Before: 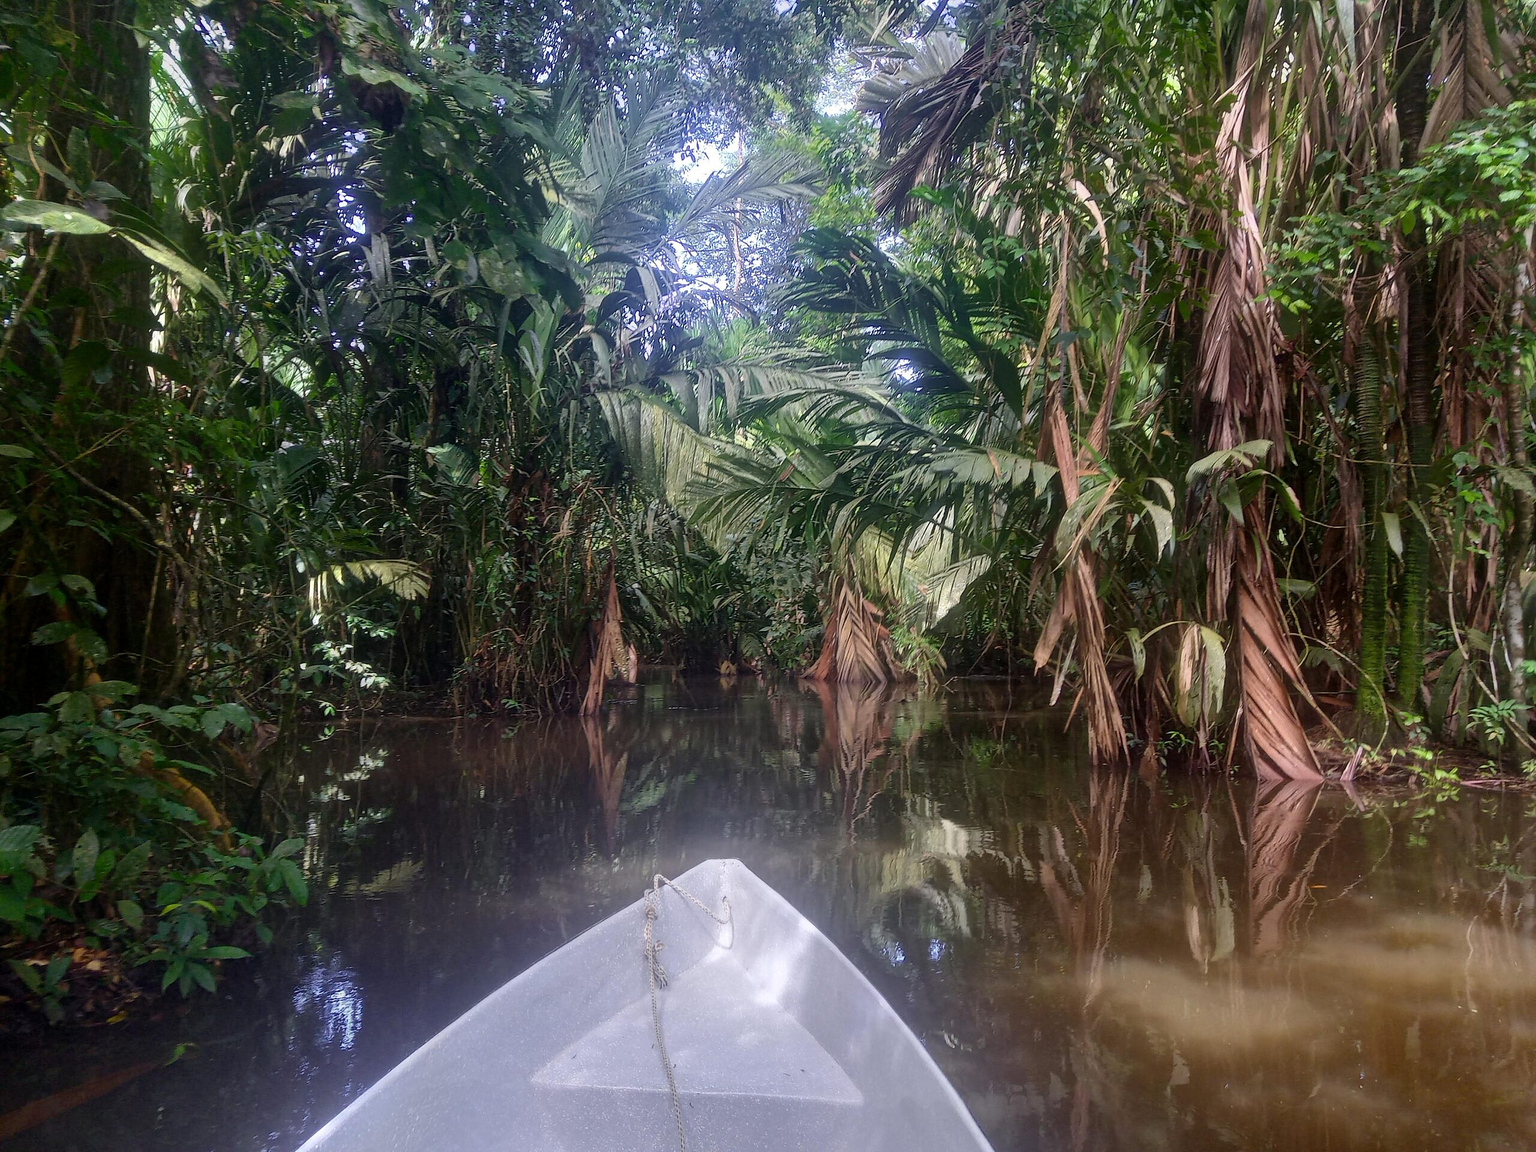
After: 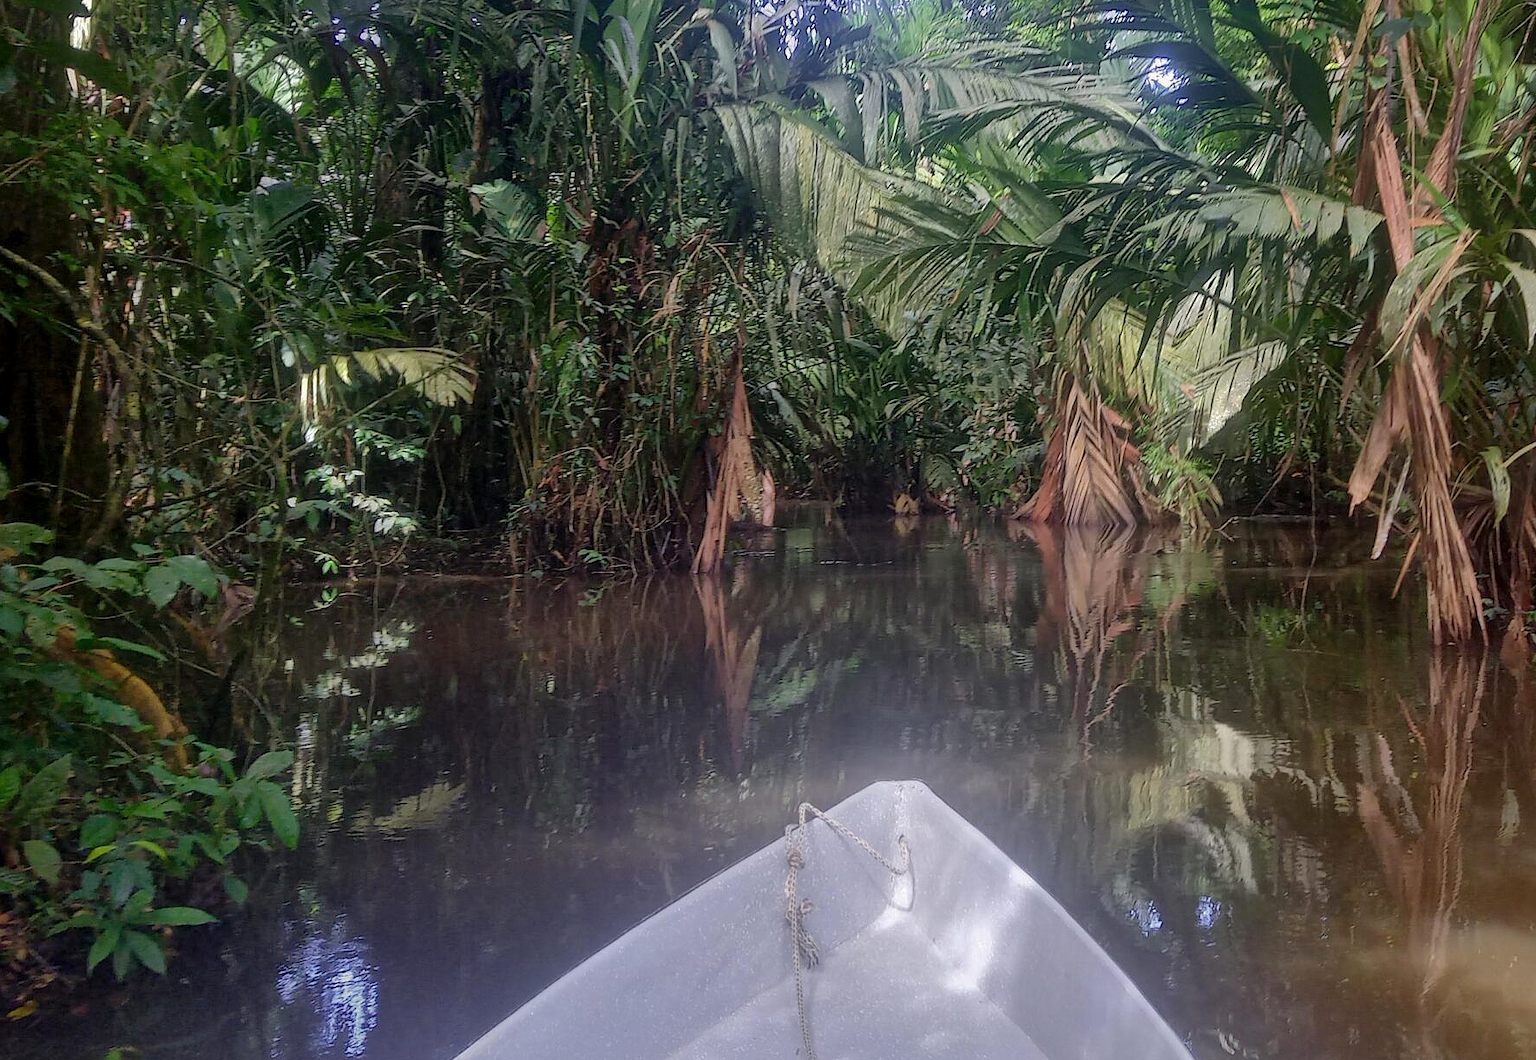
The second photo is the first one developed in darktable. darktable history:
shadows and highlights: shadows 40.13, highlights -59.77, highlights color adjustment 0.575%
exposure: black level correction 0.001, compensate highlight preservation false
crop: left 6.611%, top 27.756%, right 24.214%, bottom 8.598%
